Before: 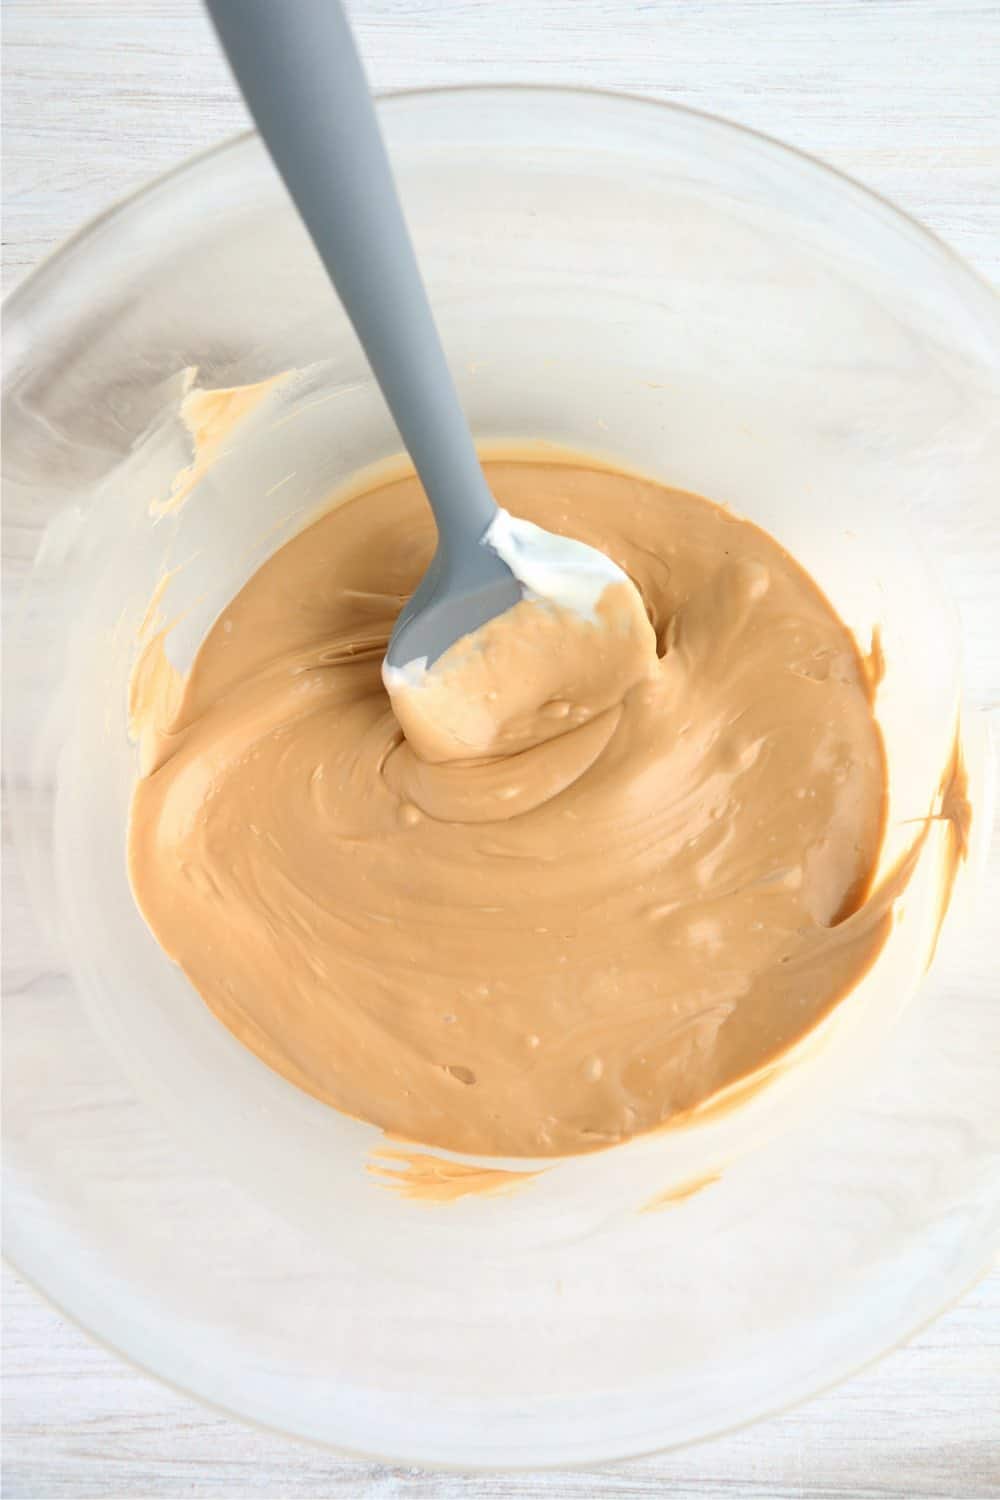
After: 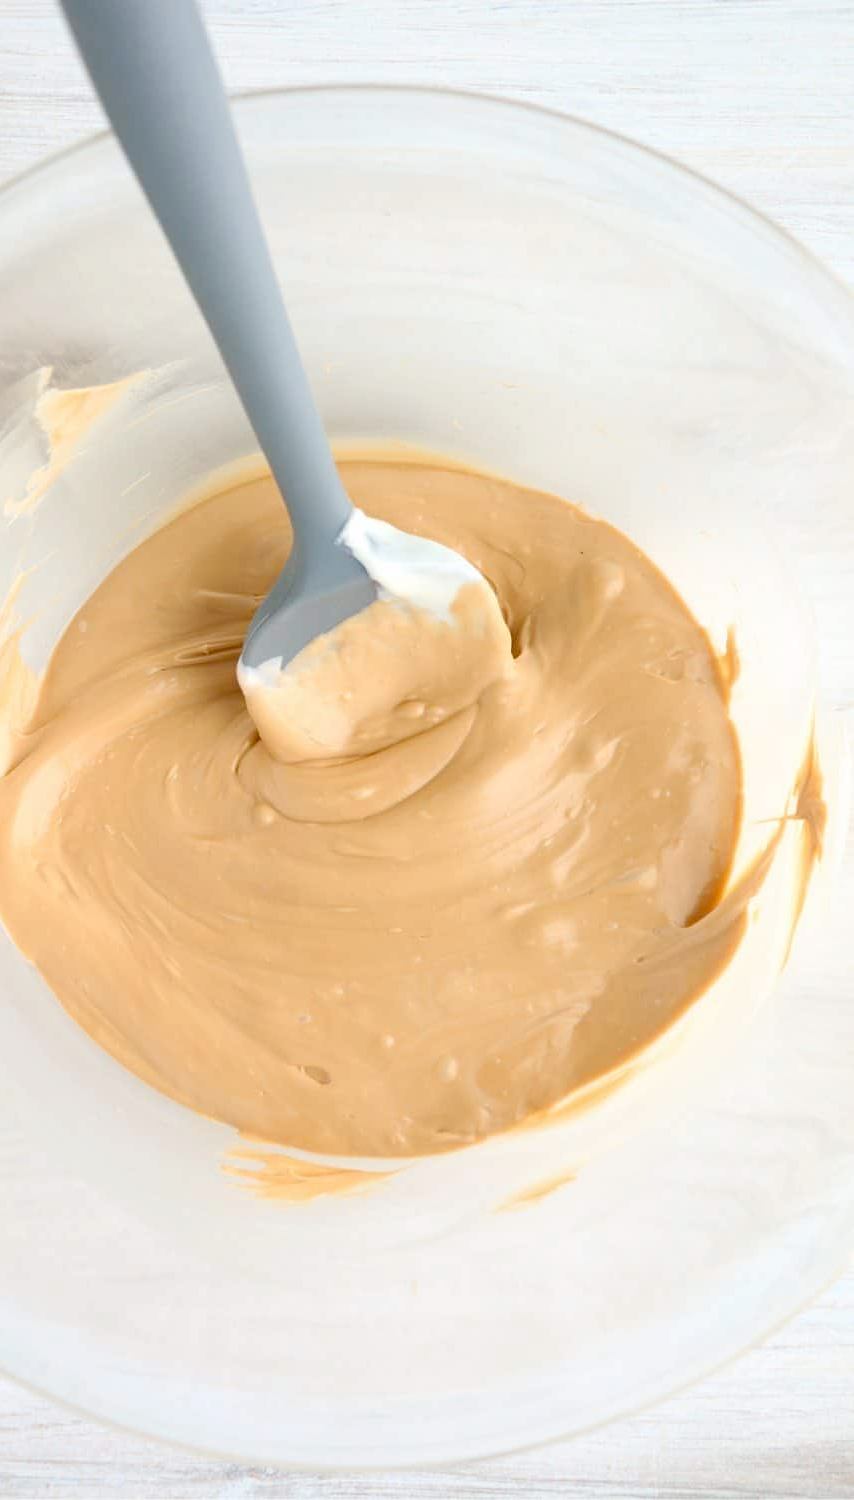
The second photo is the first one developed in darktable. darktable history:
crop and rotate: left 14.584%
haze removal: compatibility mode true, adaptive false
